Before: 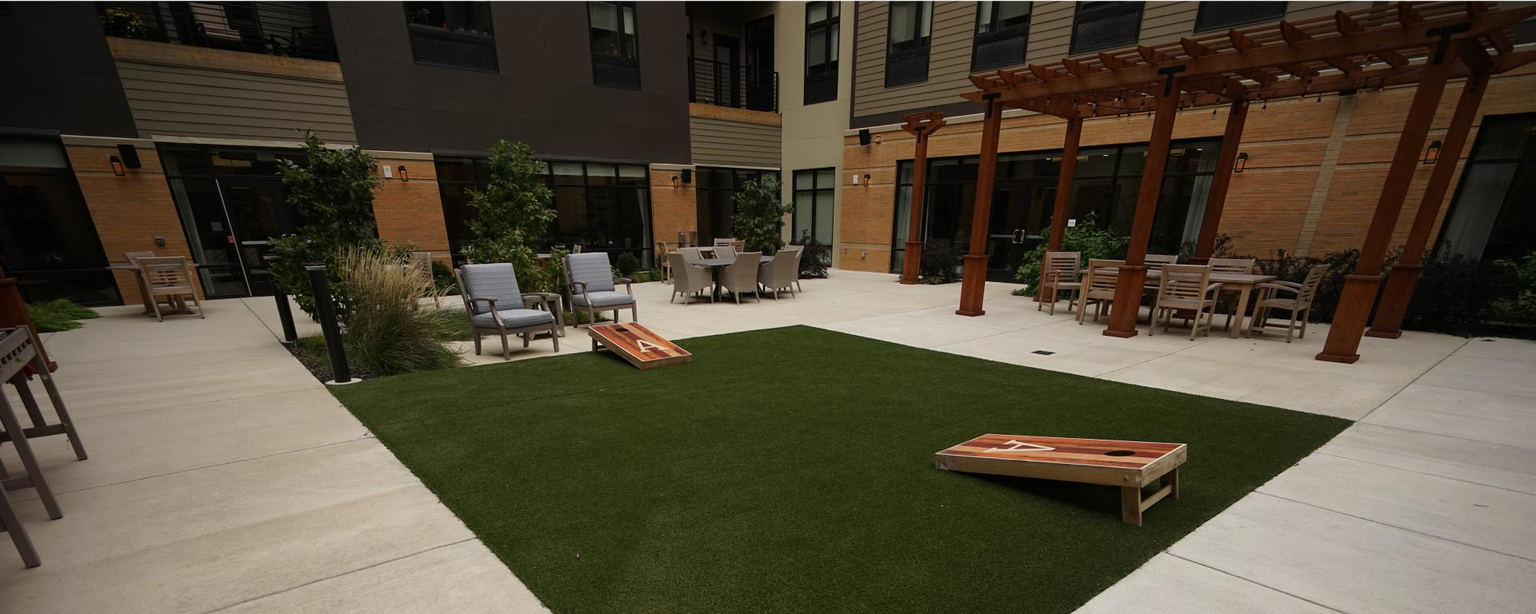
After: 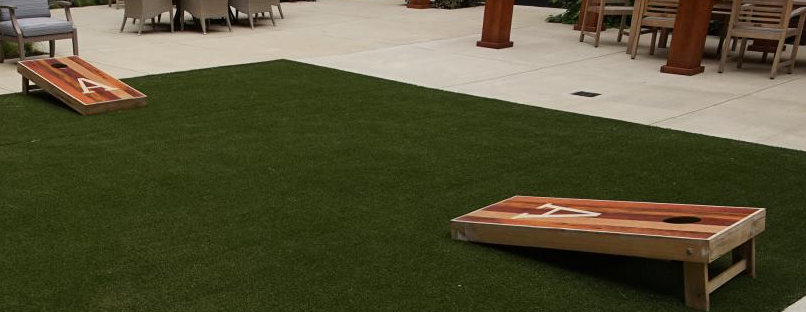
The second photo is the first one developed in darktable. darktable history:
crop: left 37.431%, top 45.267%, right 20.578%, bottom 13.736%
